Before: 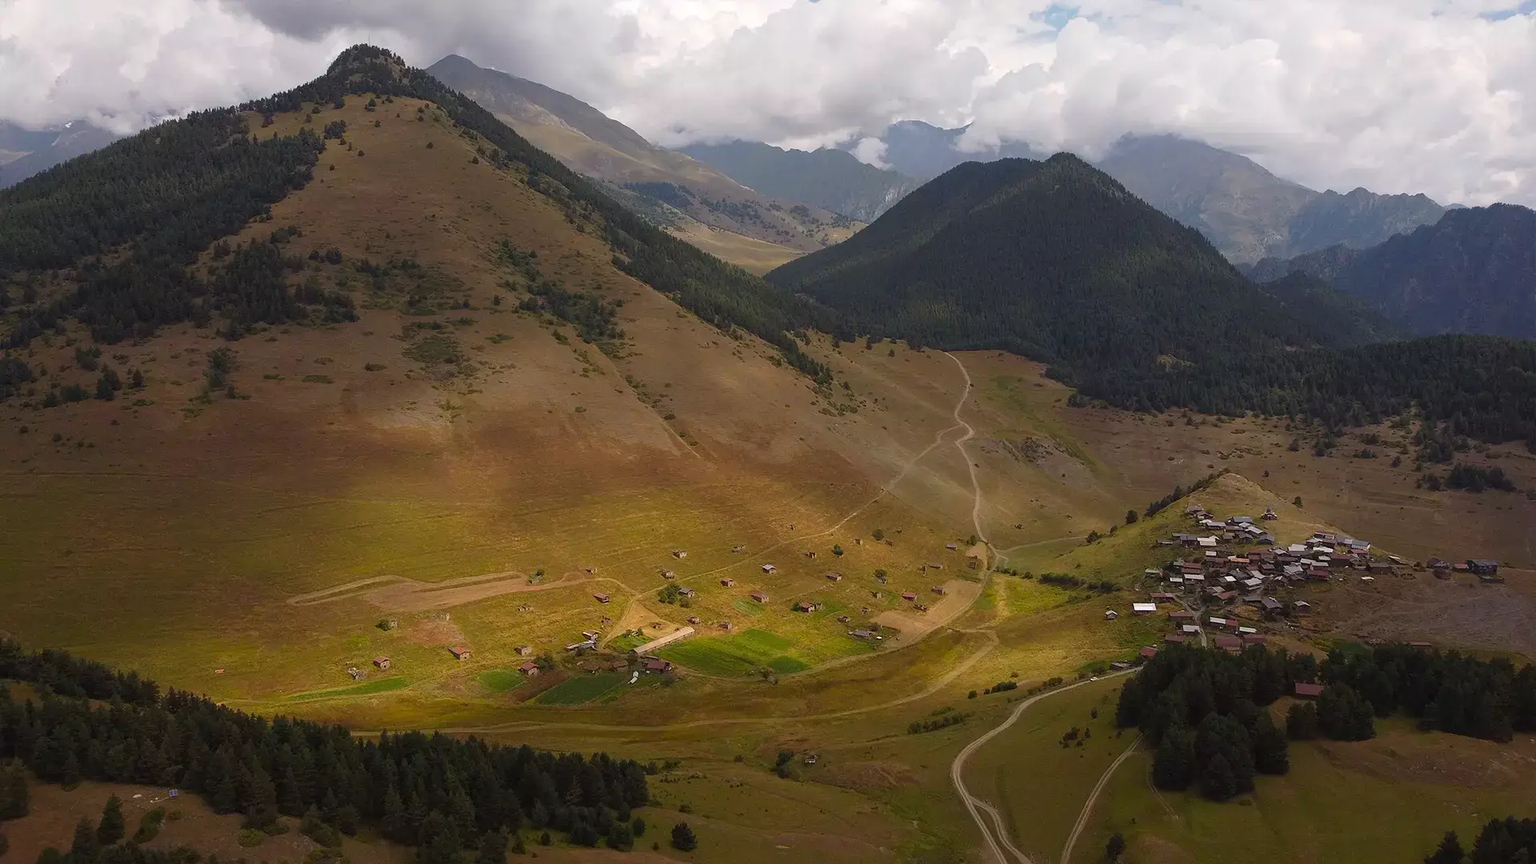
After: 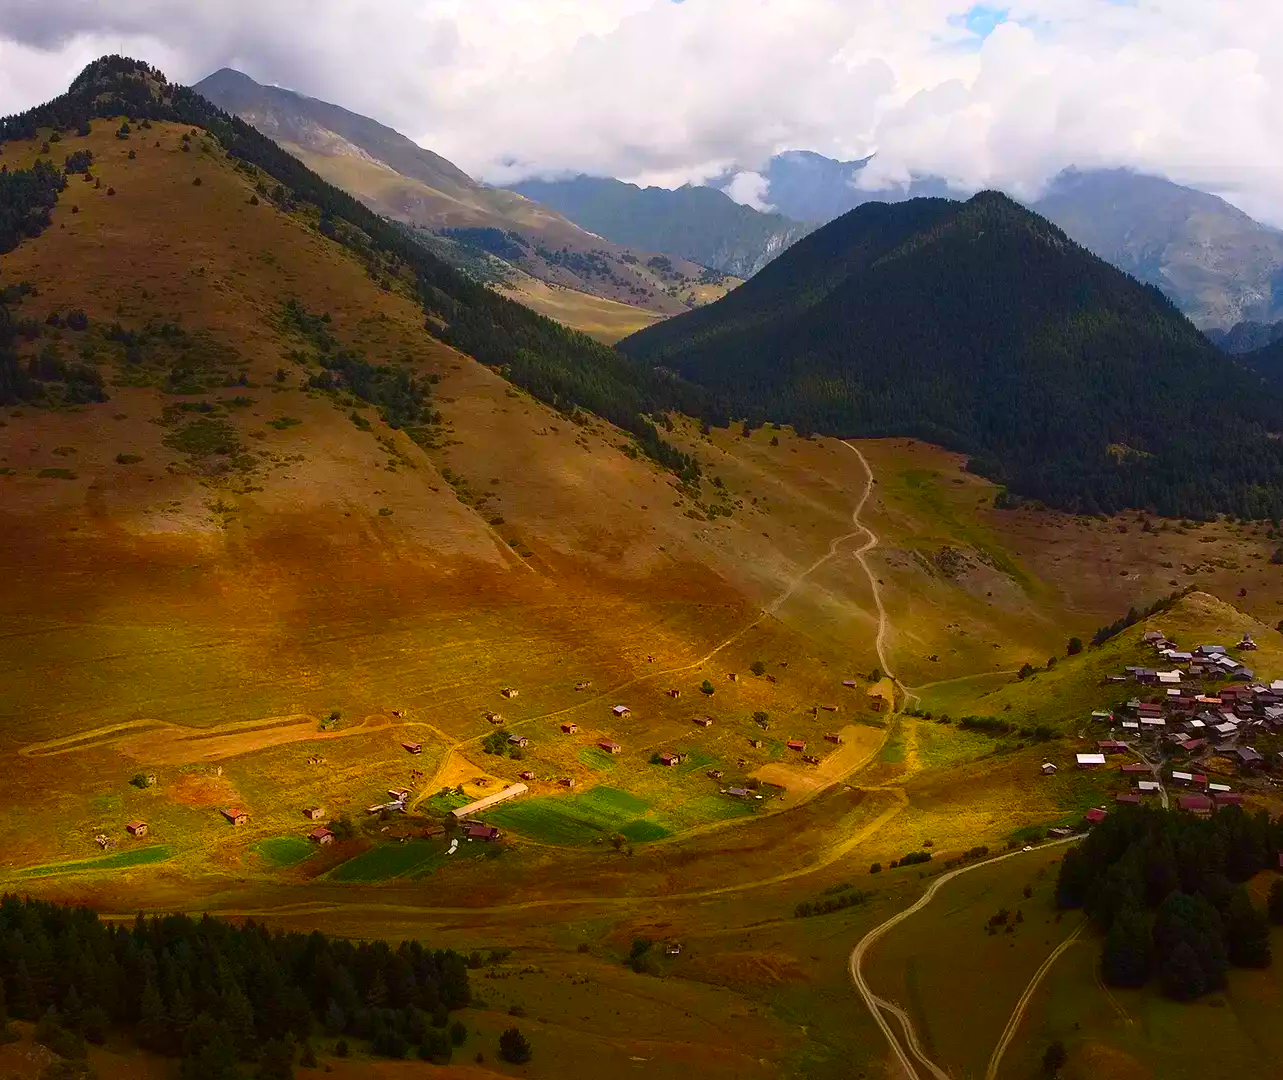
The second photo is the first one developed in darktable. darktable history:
contrast brightness saturation: contrast 0.26, brightness 0.02, saturation 0.87
crop and rotate: left 17.732%, right 15.423%
